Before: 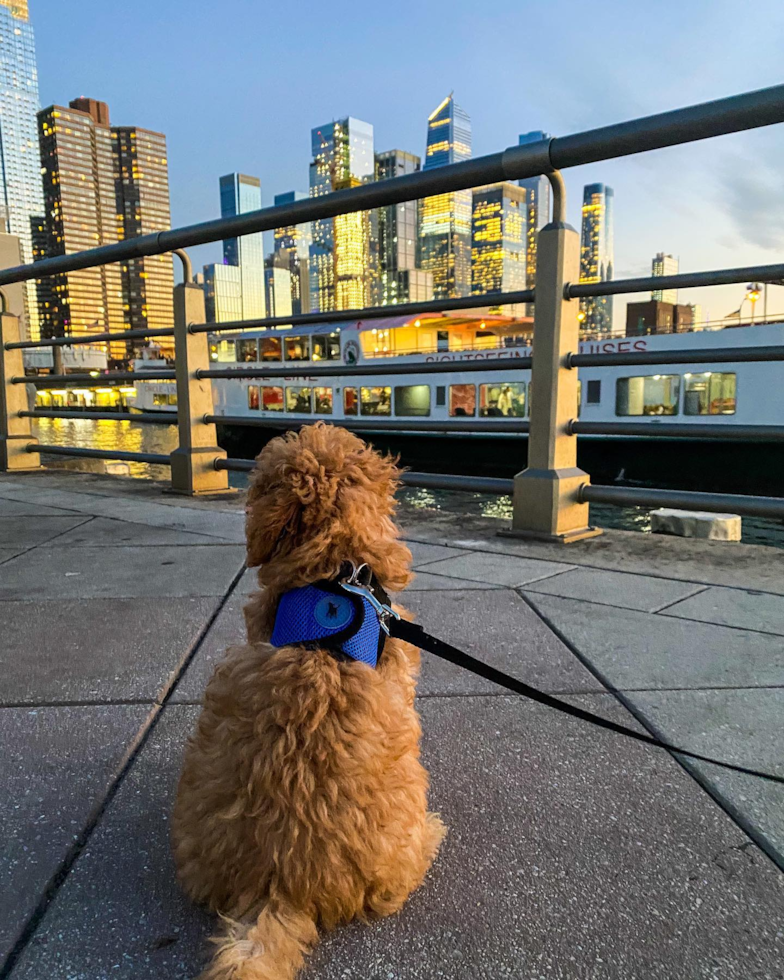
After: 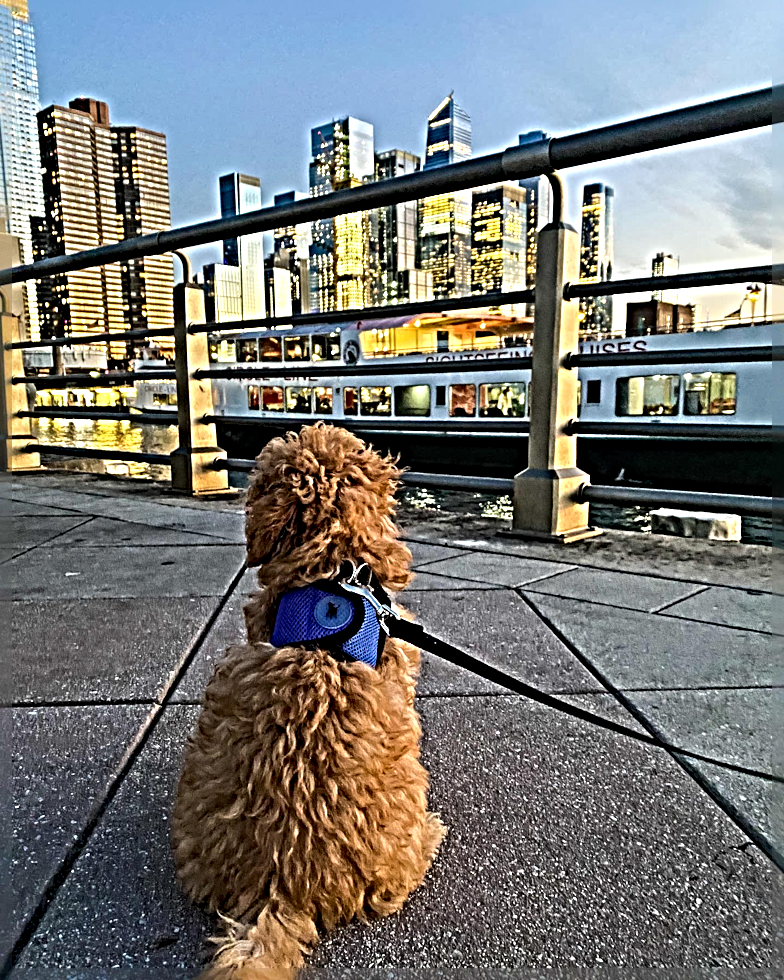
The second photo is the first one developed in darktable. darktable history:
color correction: highlights a* -0.092, highlights b* 0.077
sharpen: radius 6.284, amount 1.8, threshold 0.041
